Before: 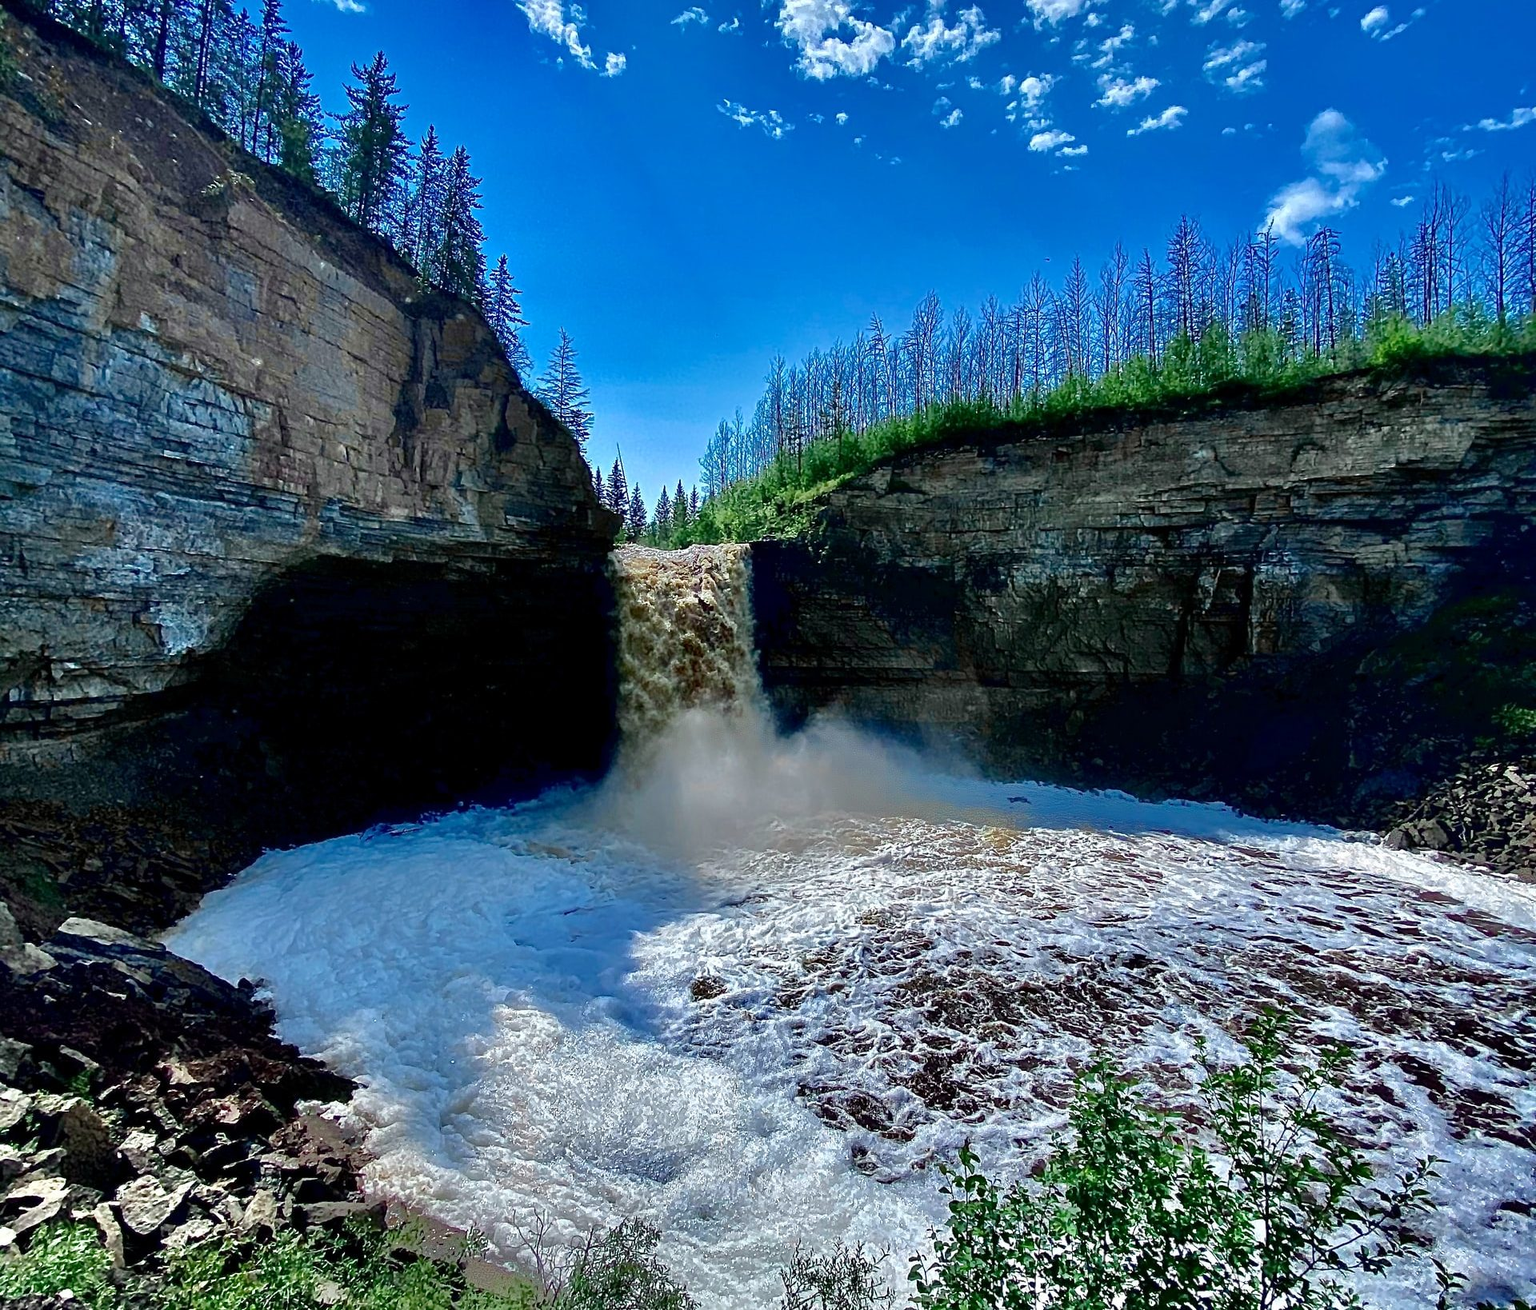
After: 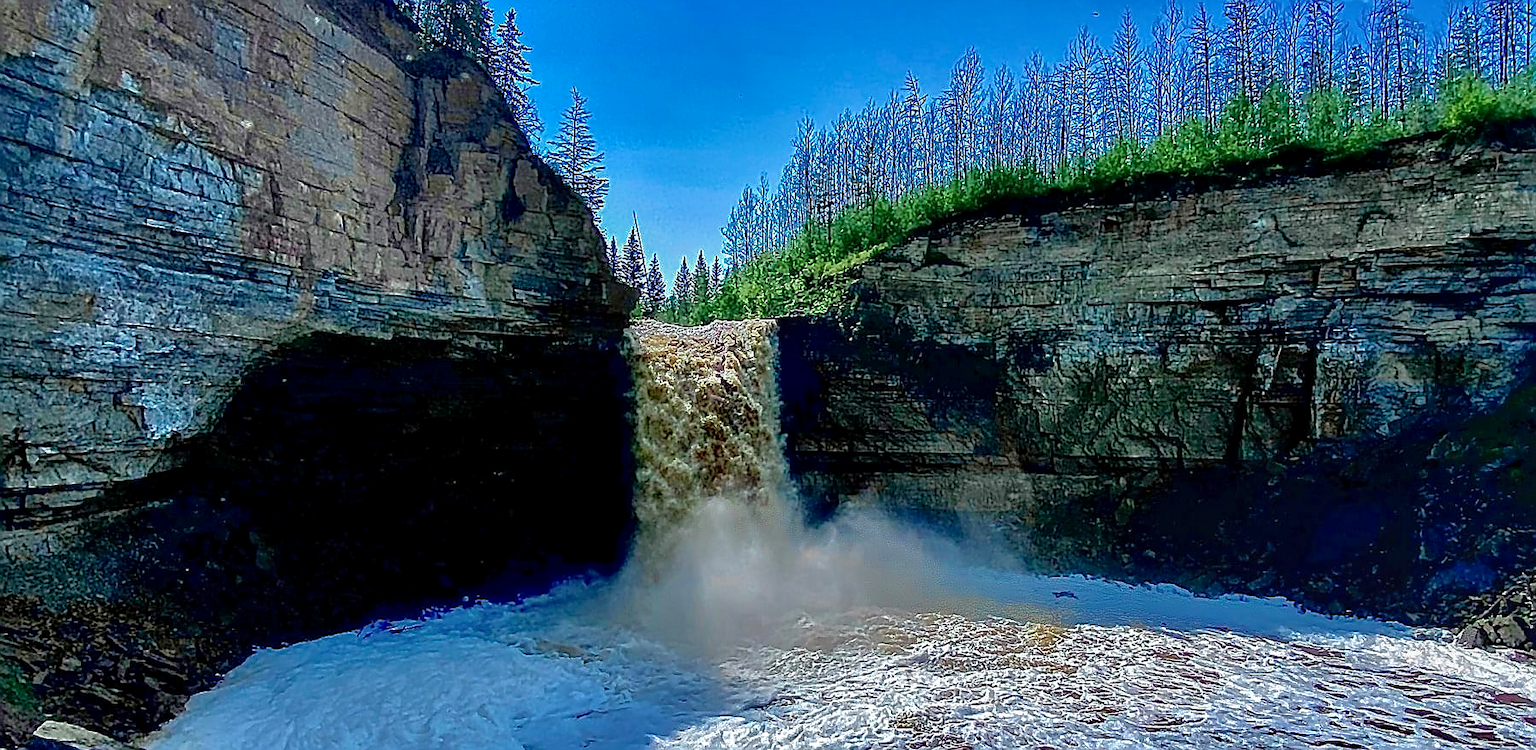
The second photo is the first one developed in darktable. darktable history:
sharpen: radius 1.365, amount 1.238, threshold 0.689
shadows and highlights: on, module defaults
crop: left 1.774%, top 18.832%, right 5.099%, bottom 27.777%
local contrast: on, module defaults
velvia: on, module defaults
